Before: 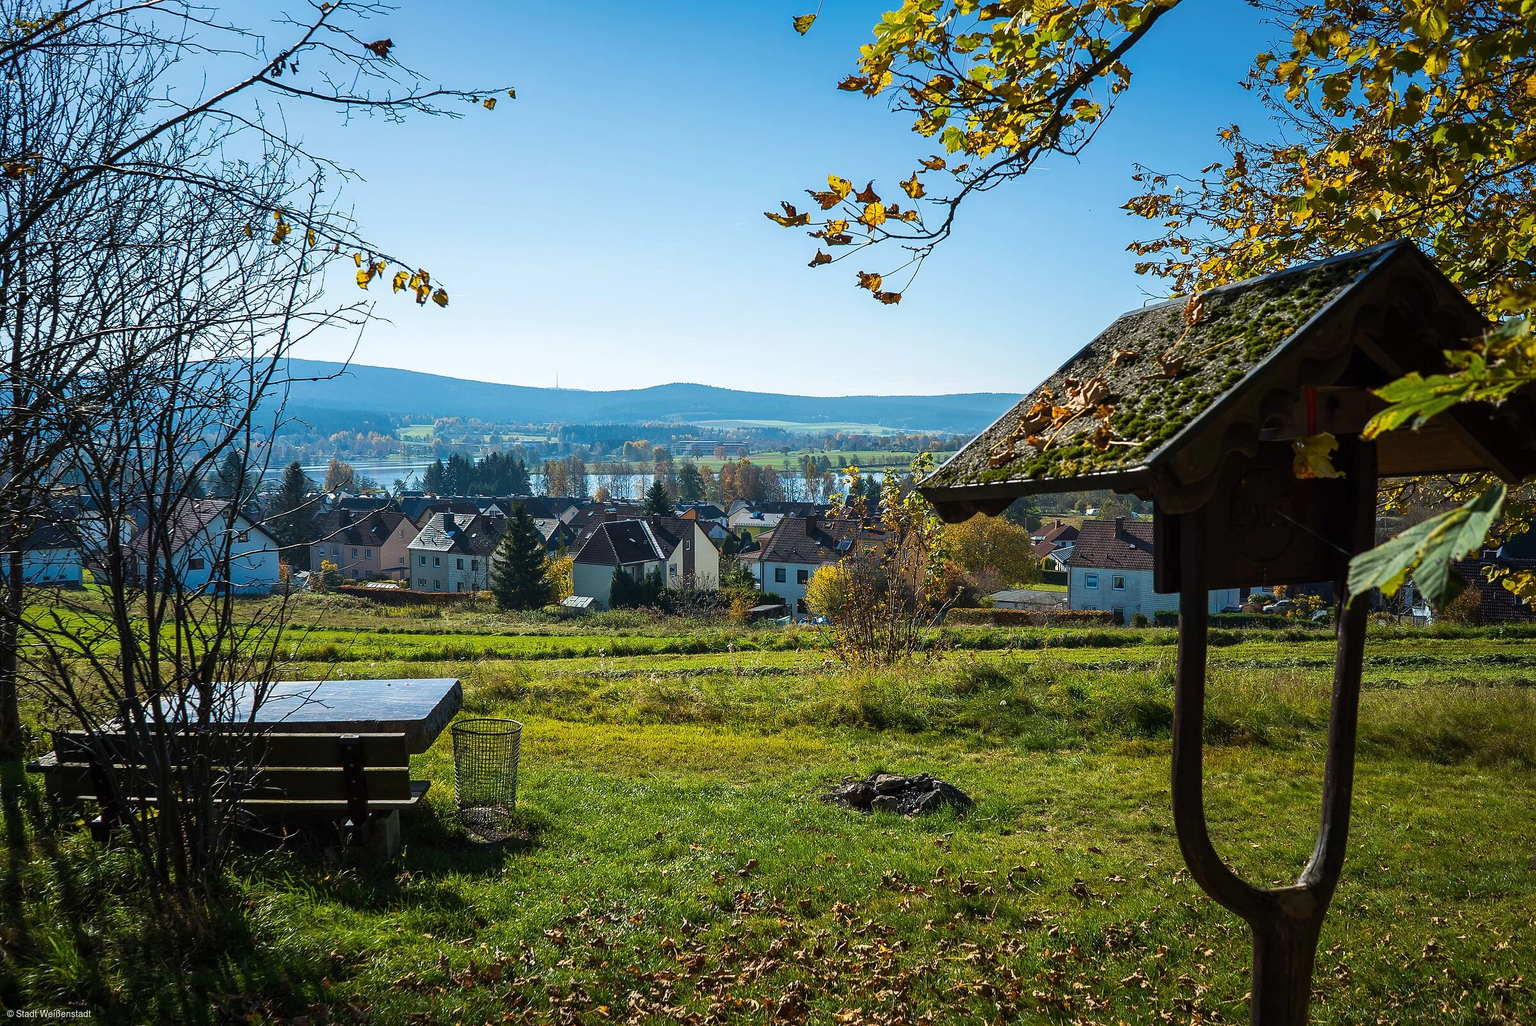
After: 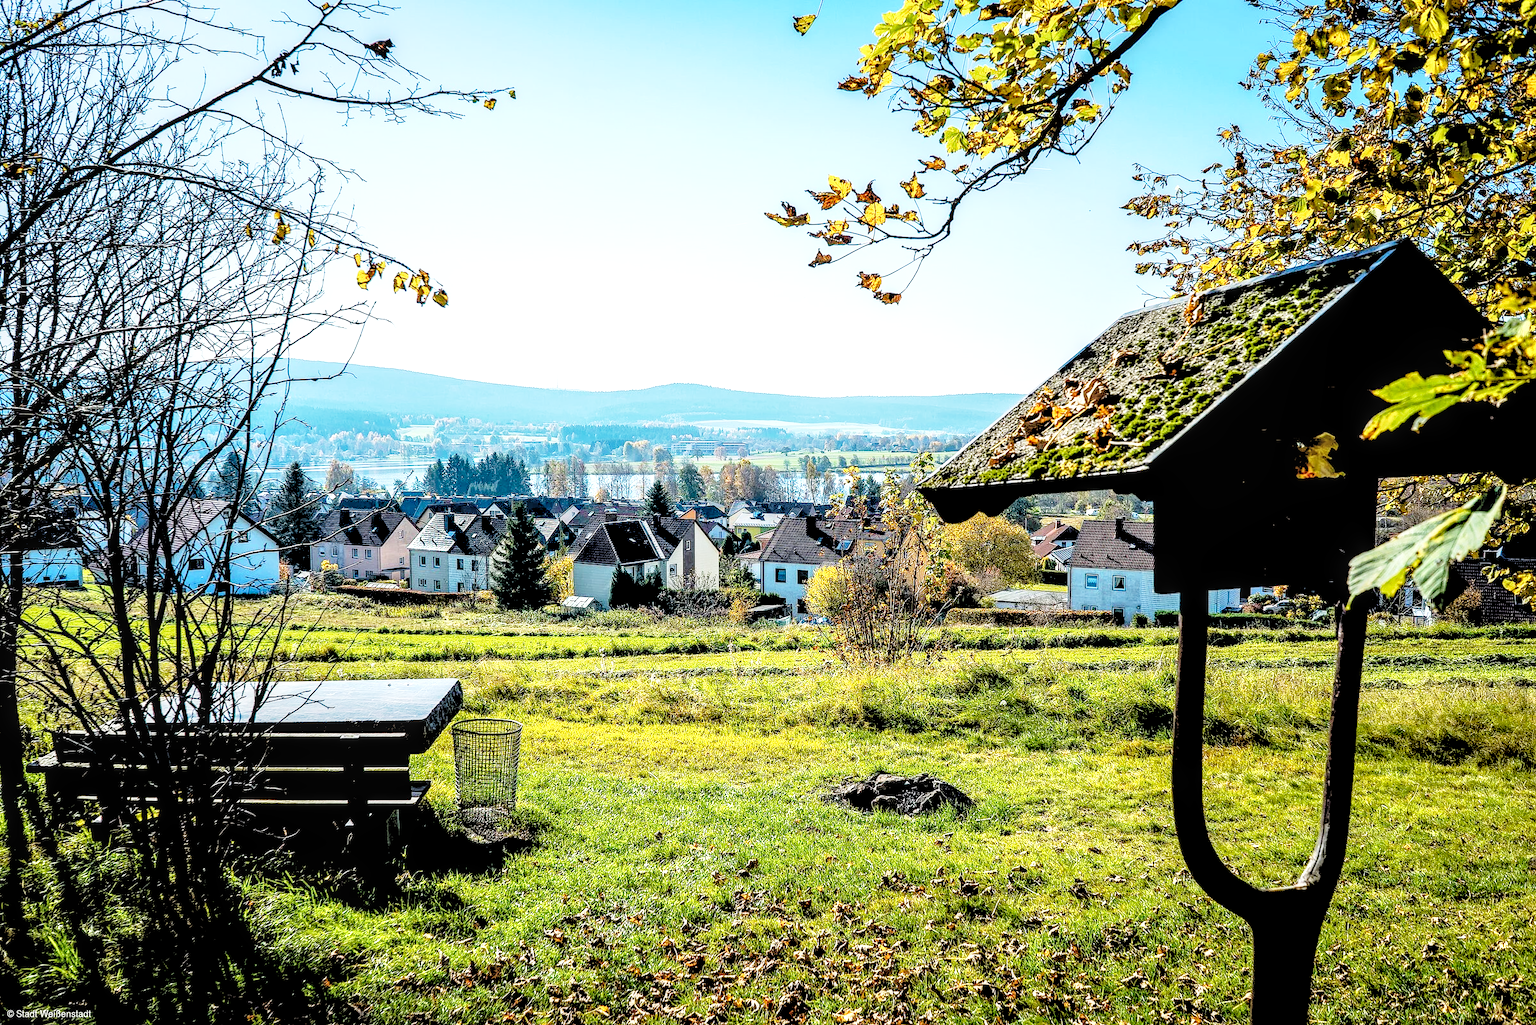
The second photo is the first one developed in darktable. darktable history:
base curve: curves: ch0 [(0, 0) (0.028, 0.03) (0.121, 0.232) (0.46, 0.748) (0.859, 0.968) (1, 1)], preserve colors none
local contrast: detail 154%
rgb levels: levels [[0.027, 0.429, 0.996], [0, 0.5, 1], [0, 0.5, 1]]
exposure: exposure 0.485 EV, compensate highlight preservation false
